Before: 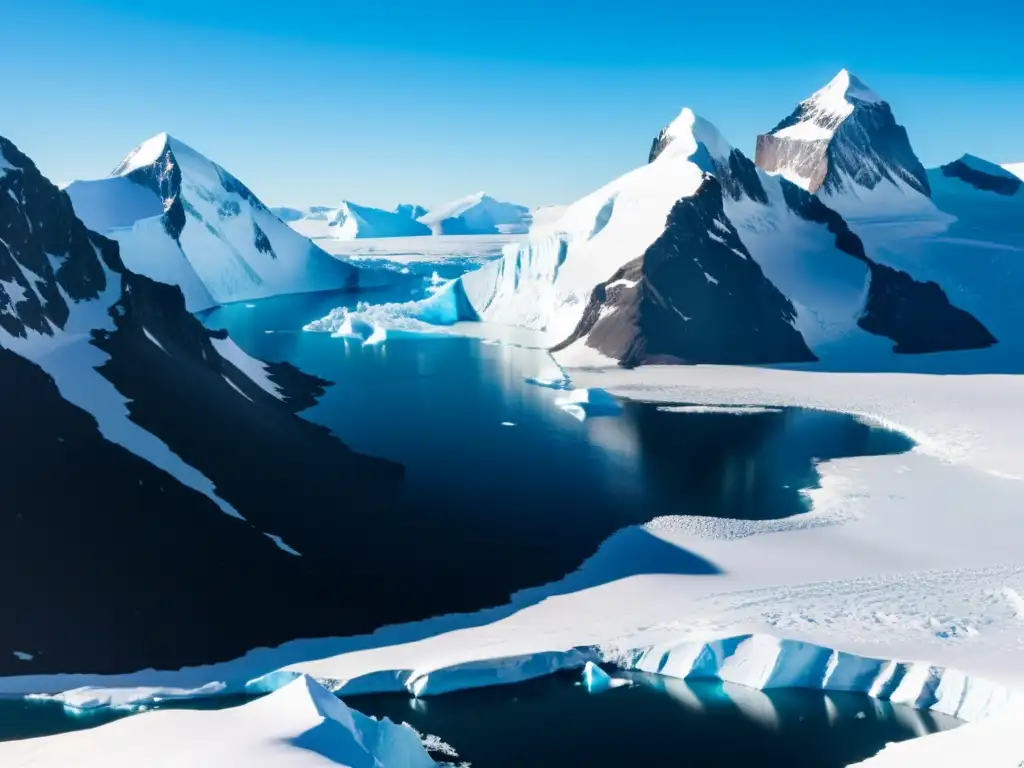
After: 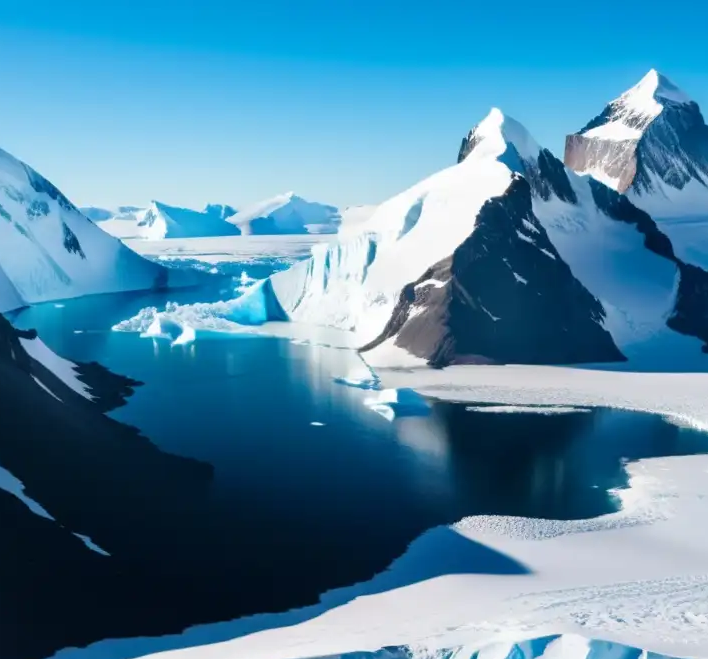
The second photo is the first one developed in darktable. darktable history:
crop: left 18.721%, right 12.084%, bottom 14.137%
